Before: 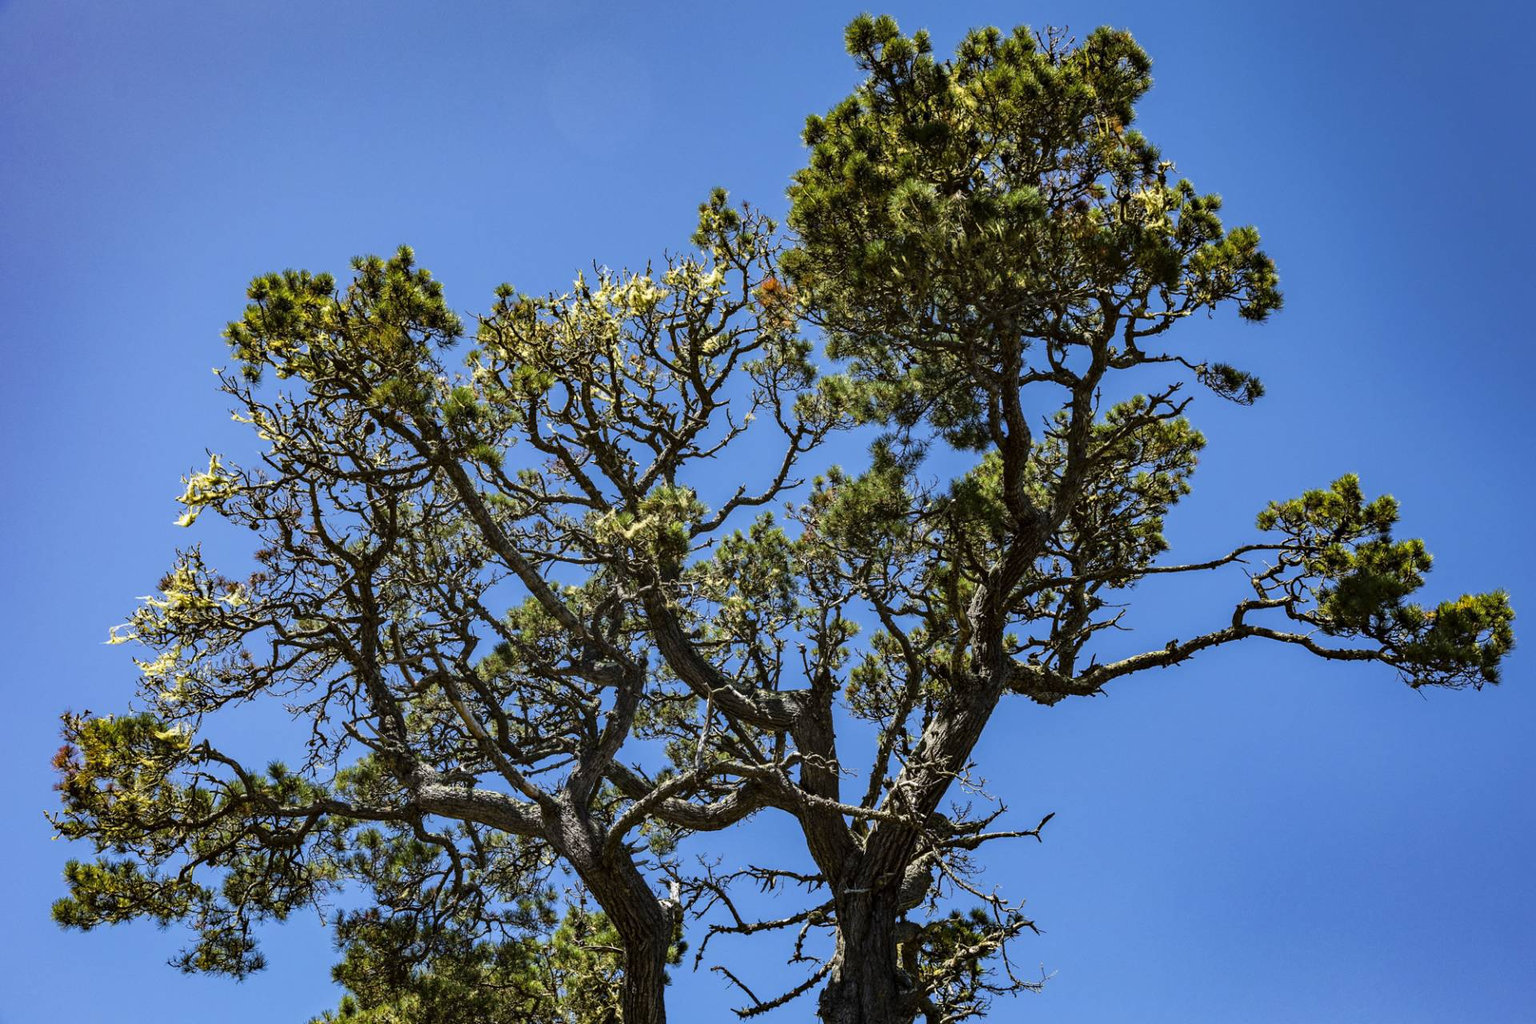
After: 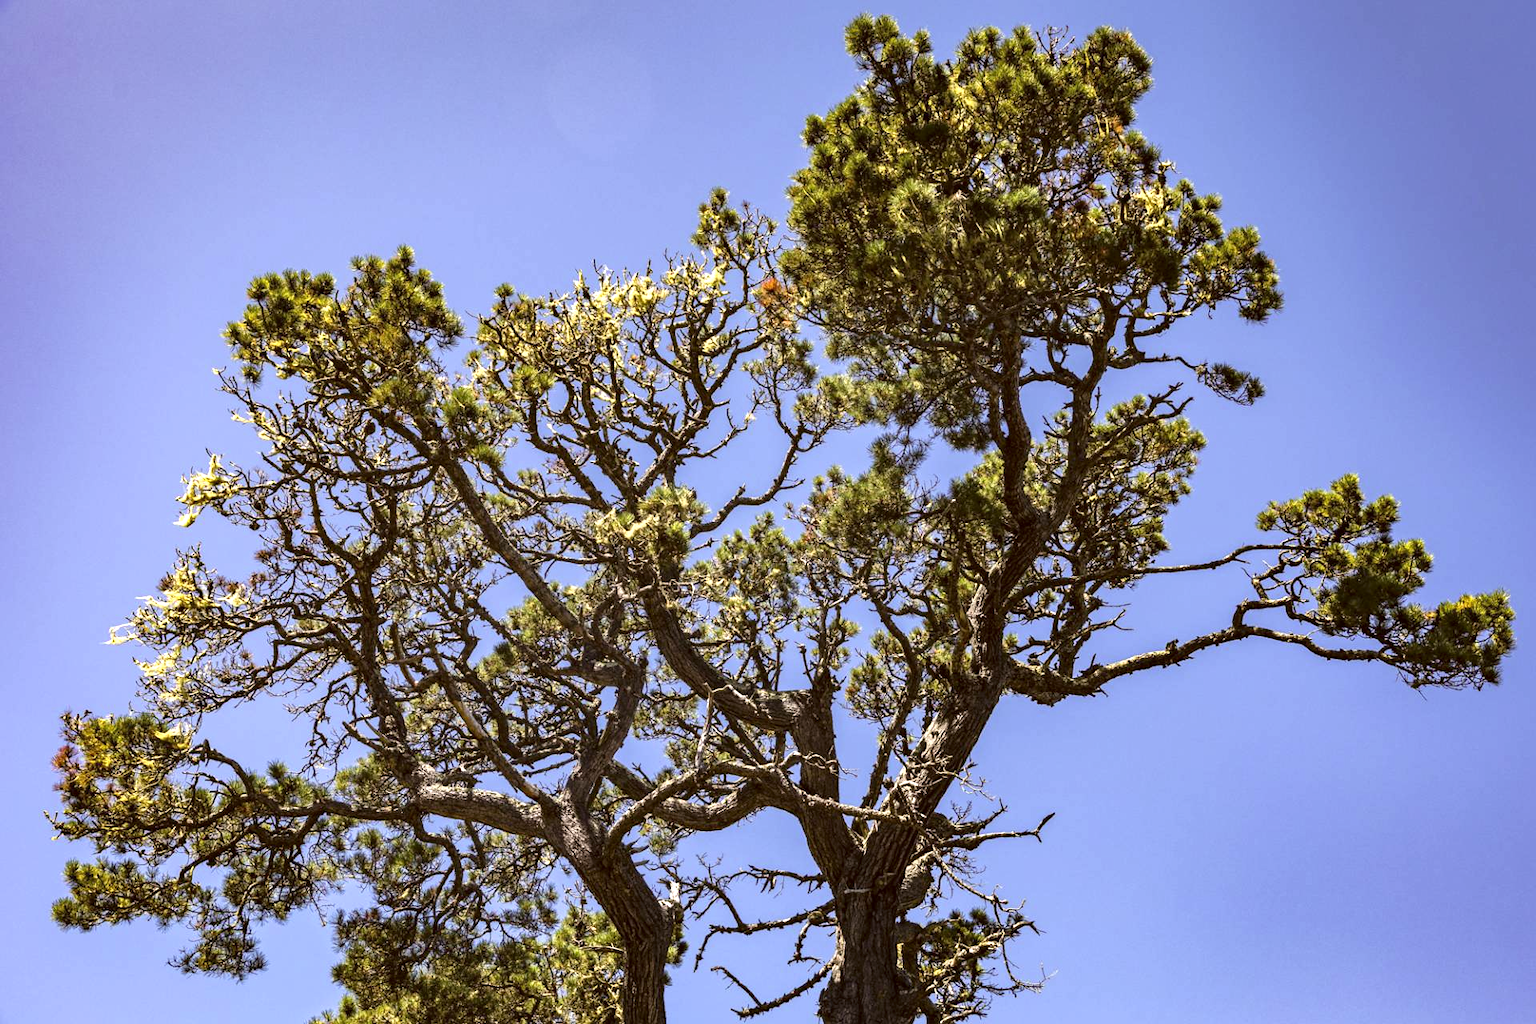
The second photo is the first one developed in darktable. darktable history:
exposure: black level correction 0, exposure 0.7 EV, compensate exposure bias true, compensate highlight preservation false
color correction: highlights a* 6.27, highlights b* 8.19, shadows a* 5.94, shadows b* 7.23, saturation 0.9
